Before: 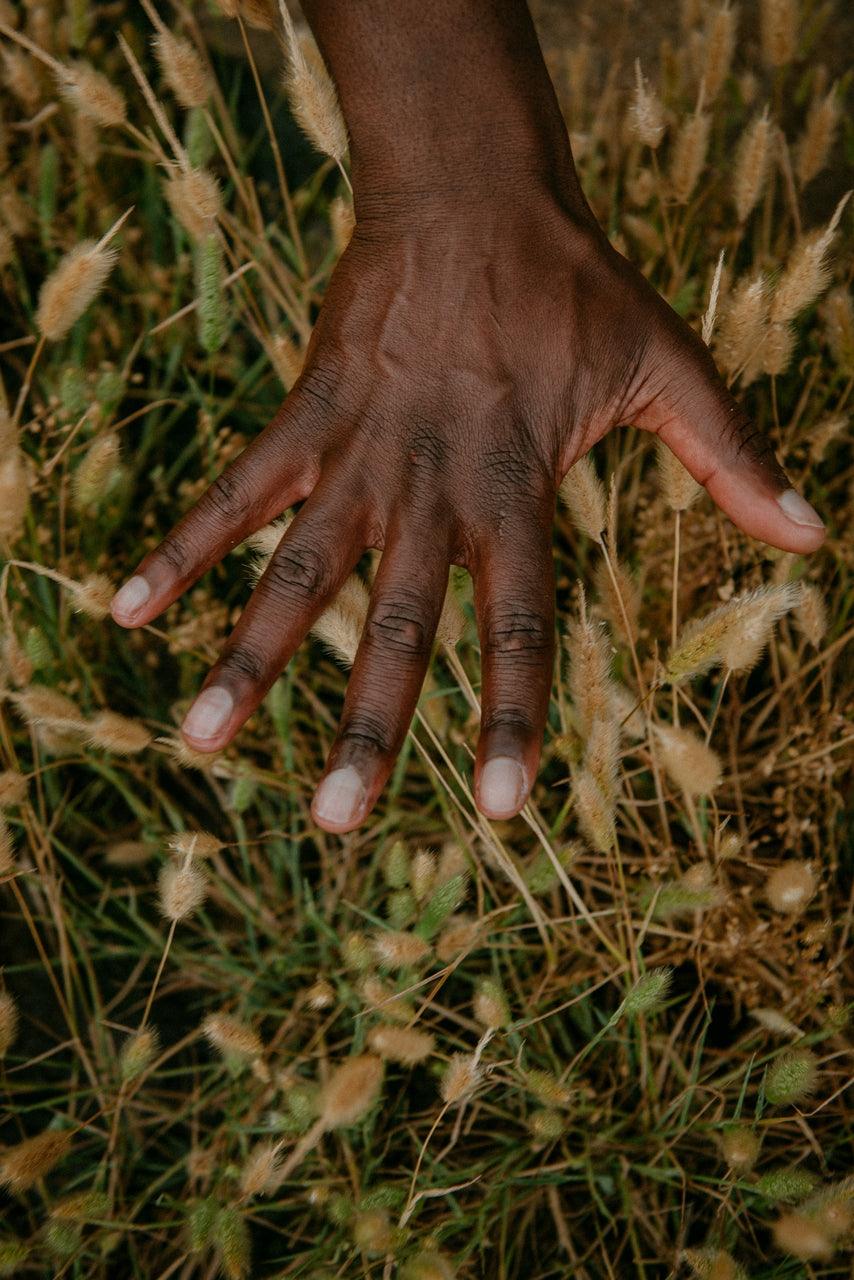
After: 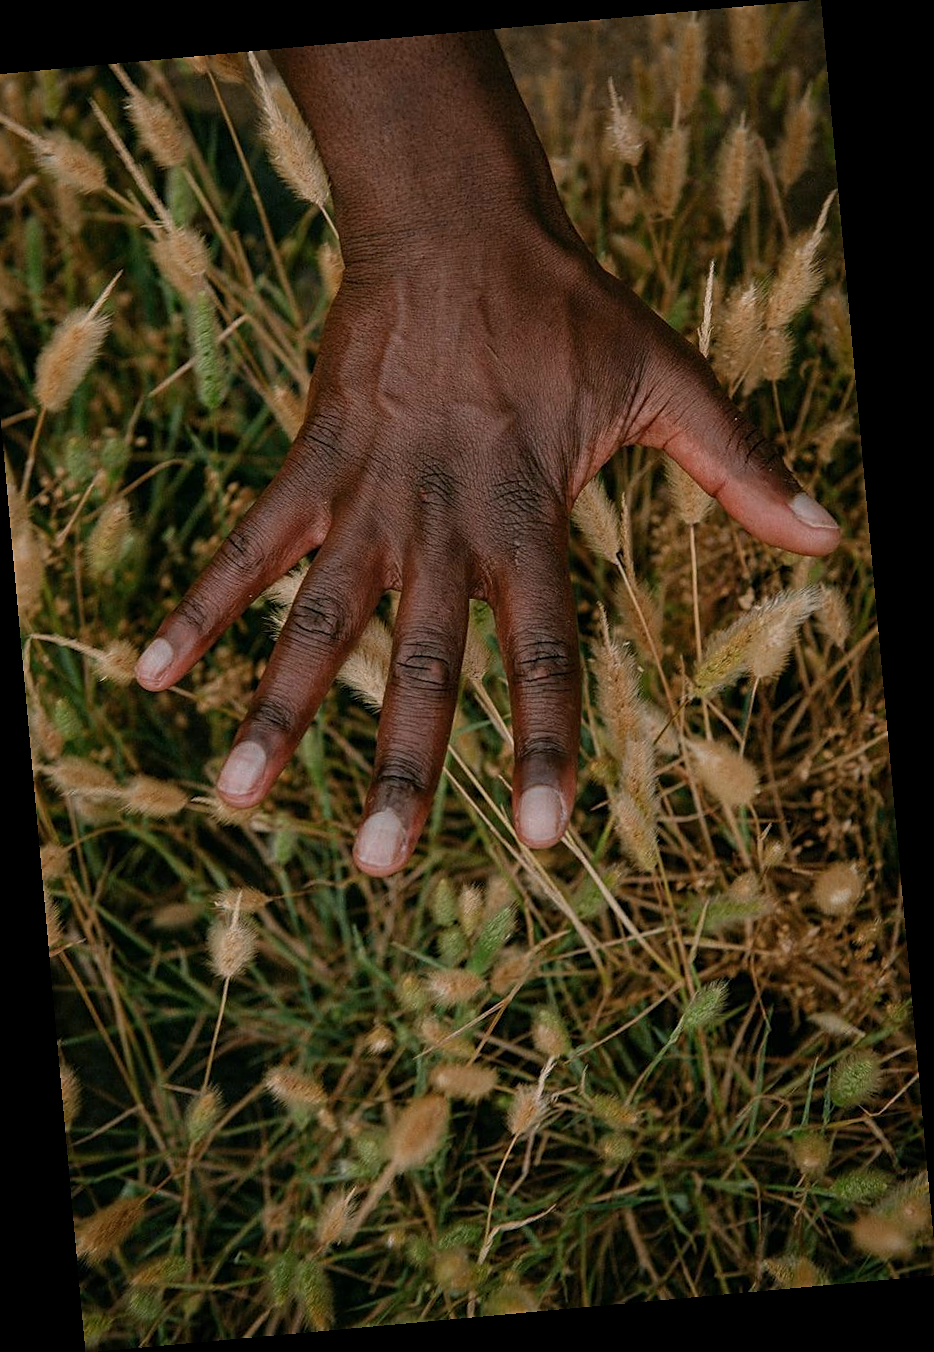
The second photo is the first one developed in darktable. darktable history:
rotate and perspective: rotation -5.2°, automatic cropping off
crop and rotate: left 3.238%
color balance rgb: shadows lift › chroma 1.41%, shadows lift › hue 260°, power › chroma 0.5%, power › hue 260°, highlights gain › chroma 1%, highlights gain › hue 27°, saturation formula JzAzBz (2021)
sharpen: on, module defaults
